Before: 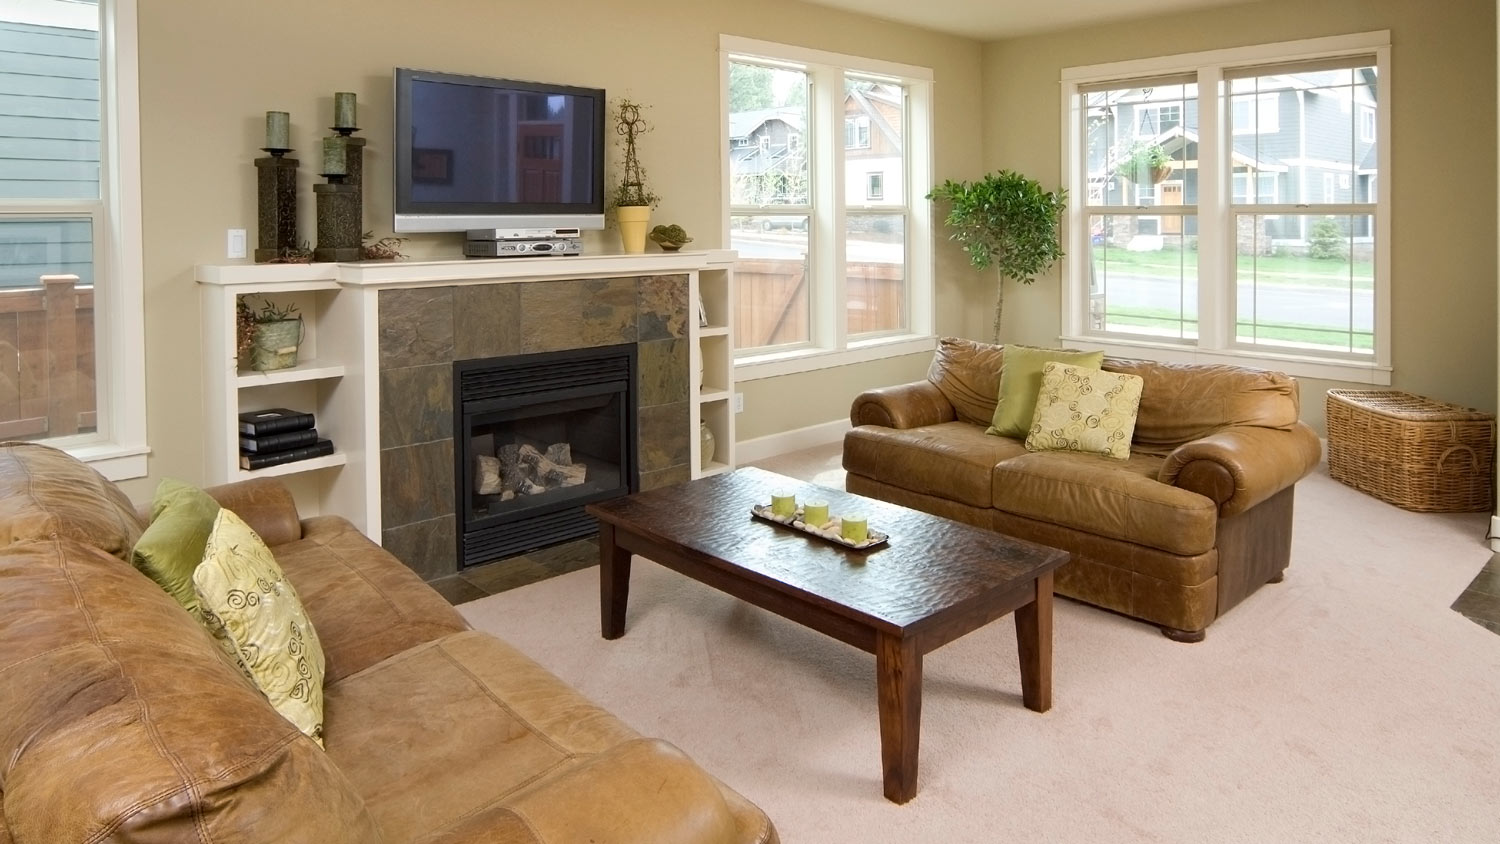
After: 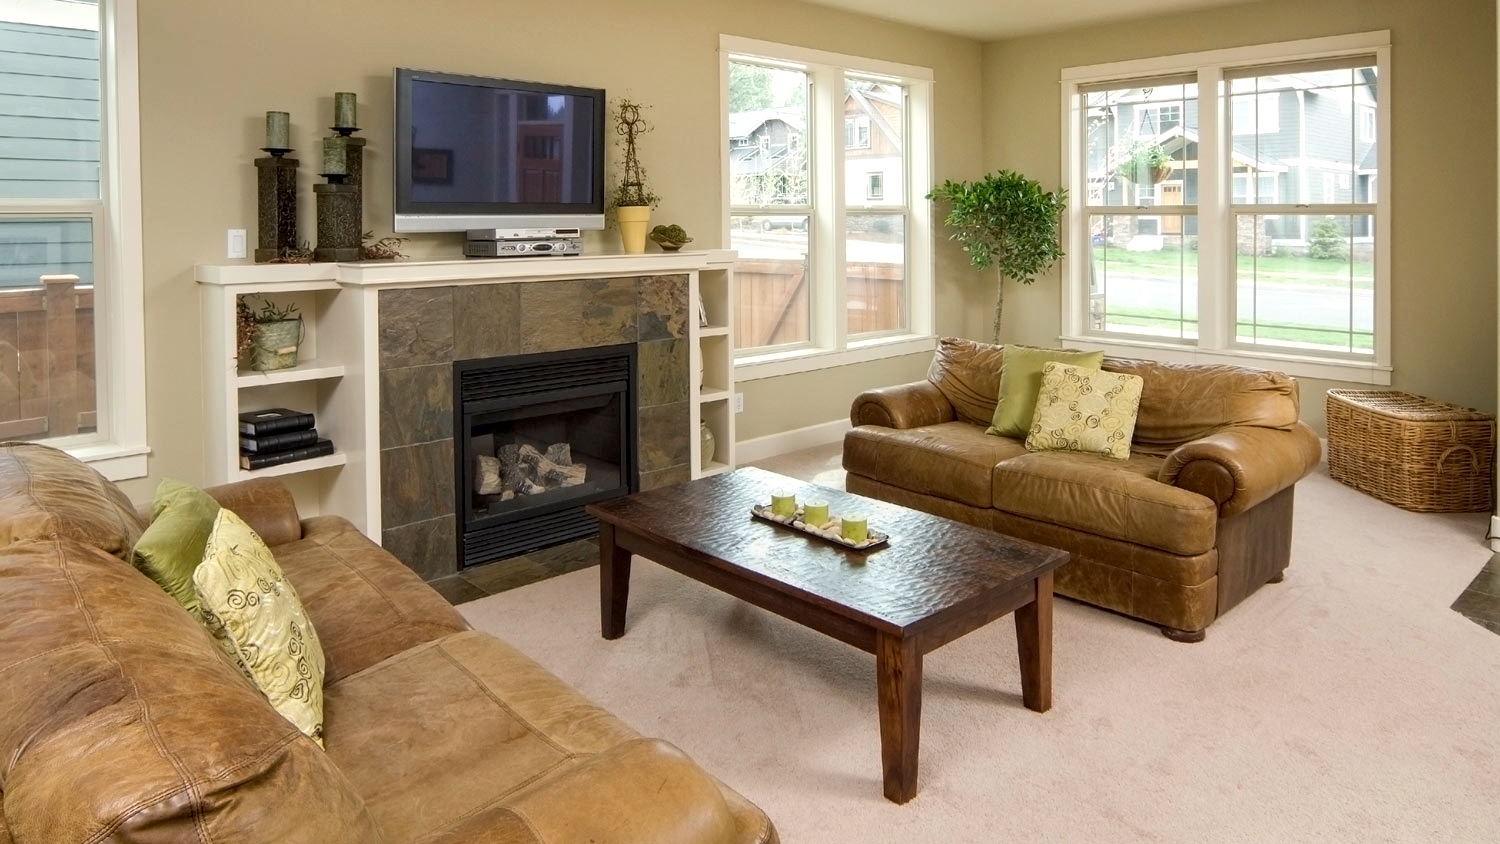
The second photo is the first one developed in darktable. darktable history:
color correction: highlights b* 3
local contrast: on, module defaults
